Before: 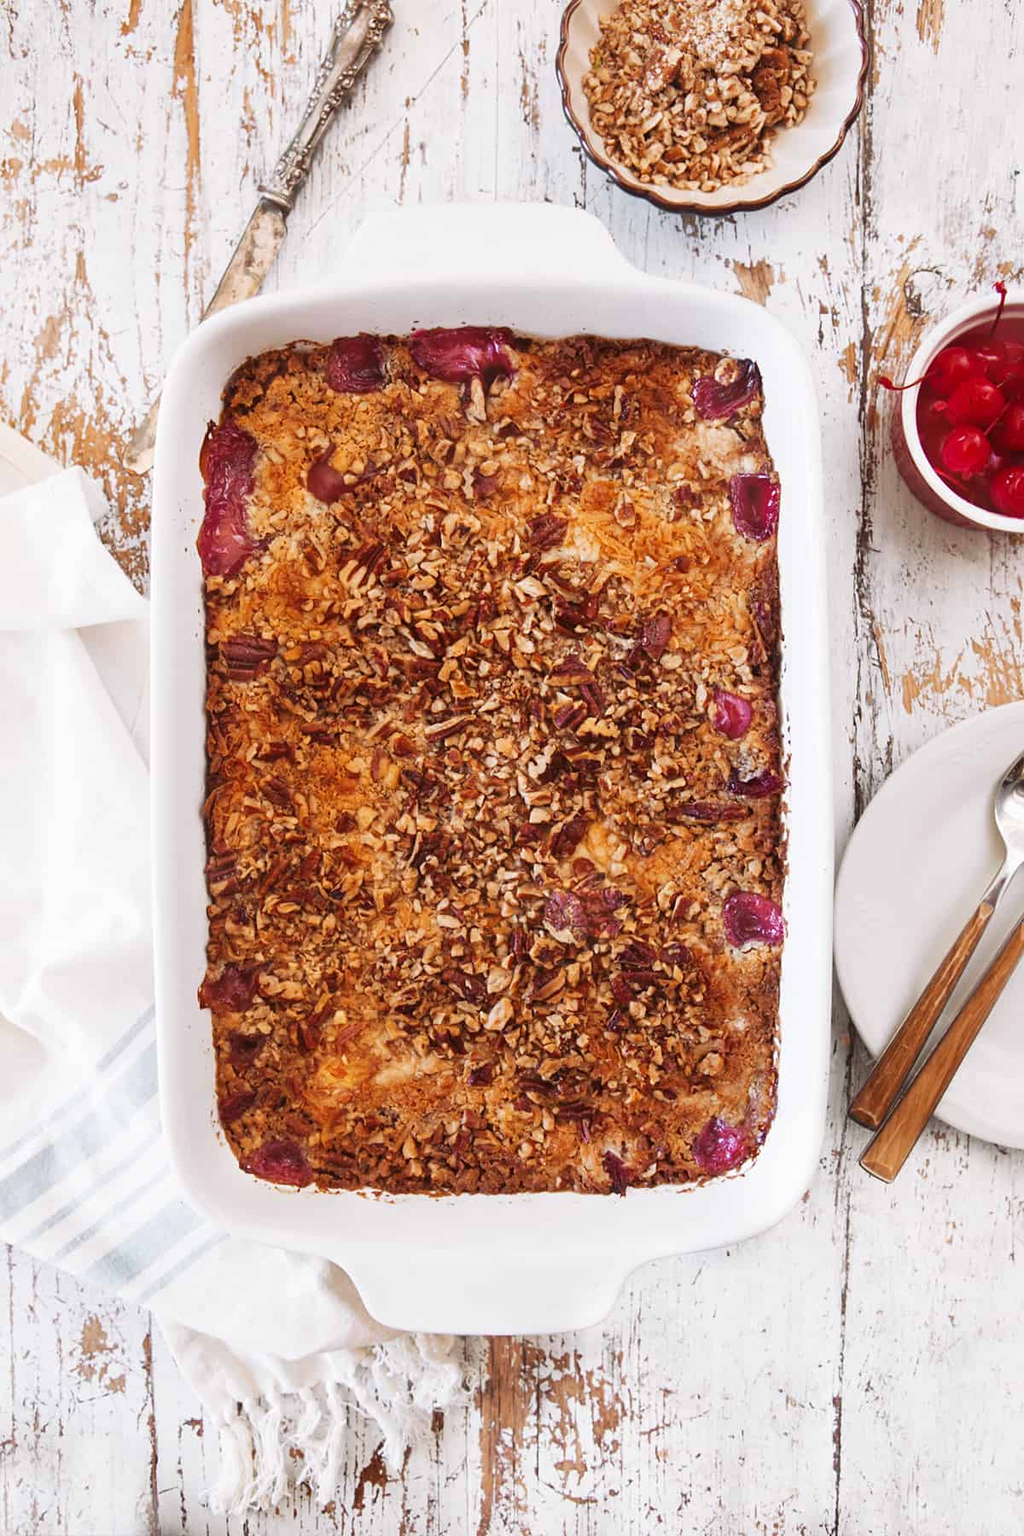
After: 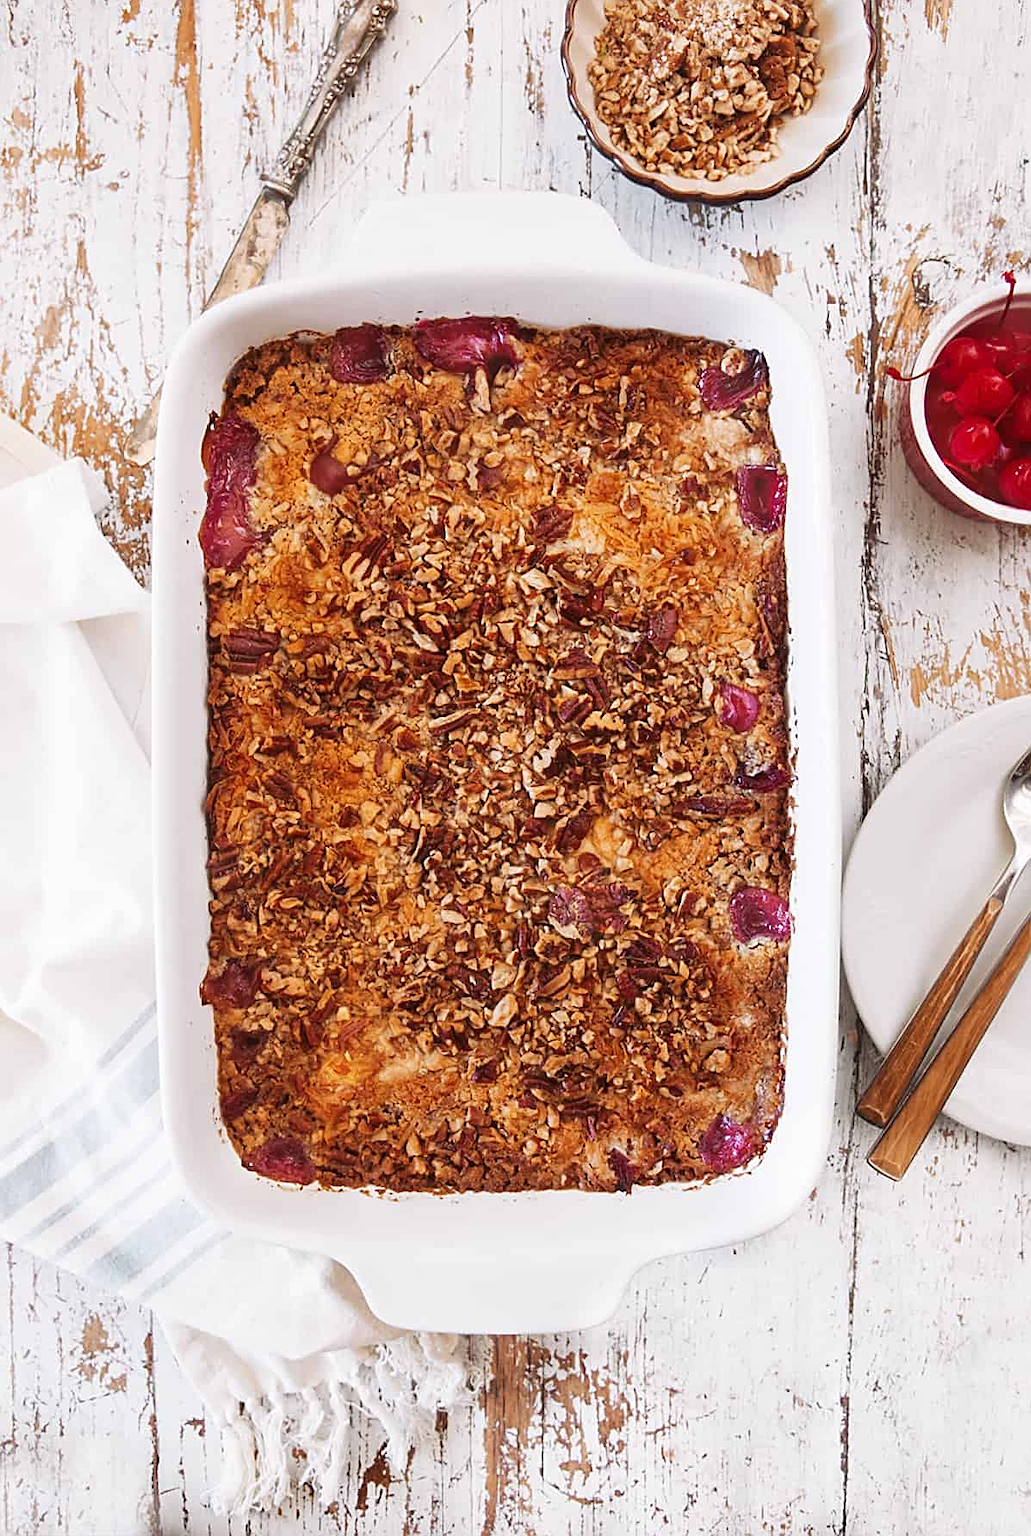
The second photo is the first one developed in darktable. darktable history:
crop: top 0.854%, right 0.106%
sharpen: on, module defaults
